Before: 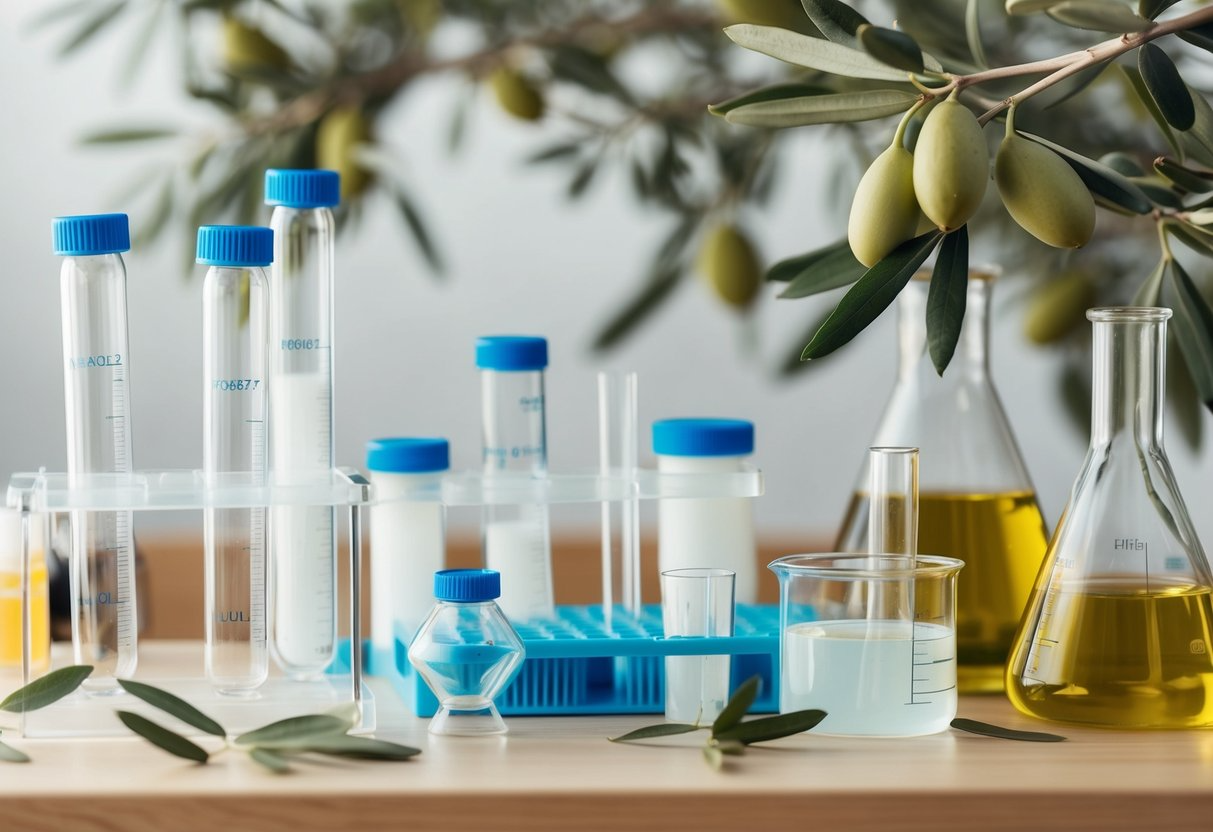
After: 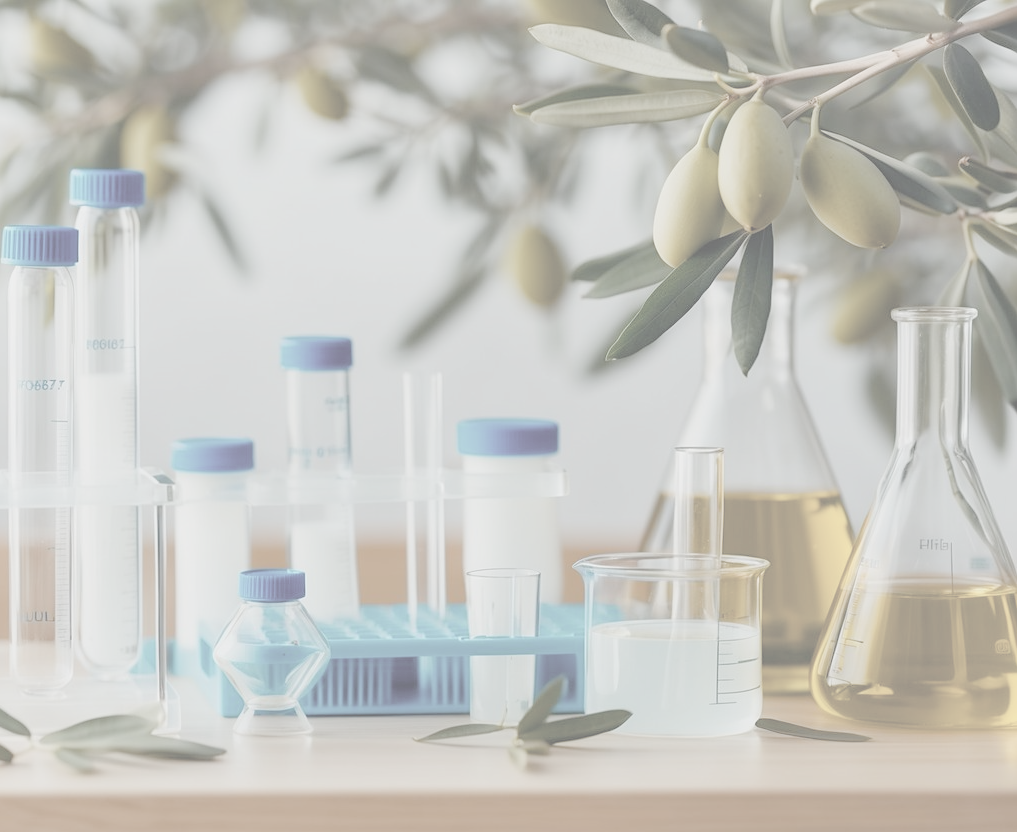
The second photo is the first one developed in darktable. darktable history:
crop: left 16.145%
sharpen: amount 0.2
rgb levels: preserve colors max RGB
color balance rgb: perceptual saturation grading › global saturation 45%, perceptual saturation grading › highlights -25%, perceptual saturation grading › shadows 50%, perceptual brilliance grading › global brilliance 3%, global vibrance 3%
contrast brightness saturation: contrast -0.32, brightness 0.75, saturation -0.78
